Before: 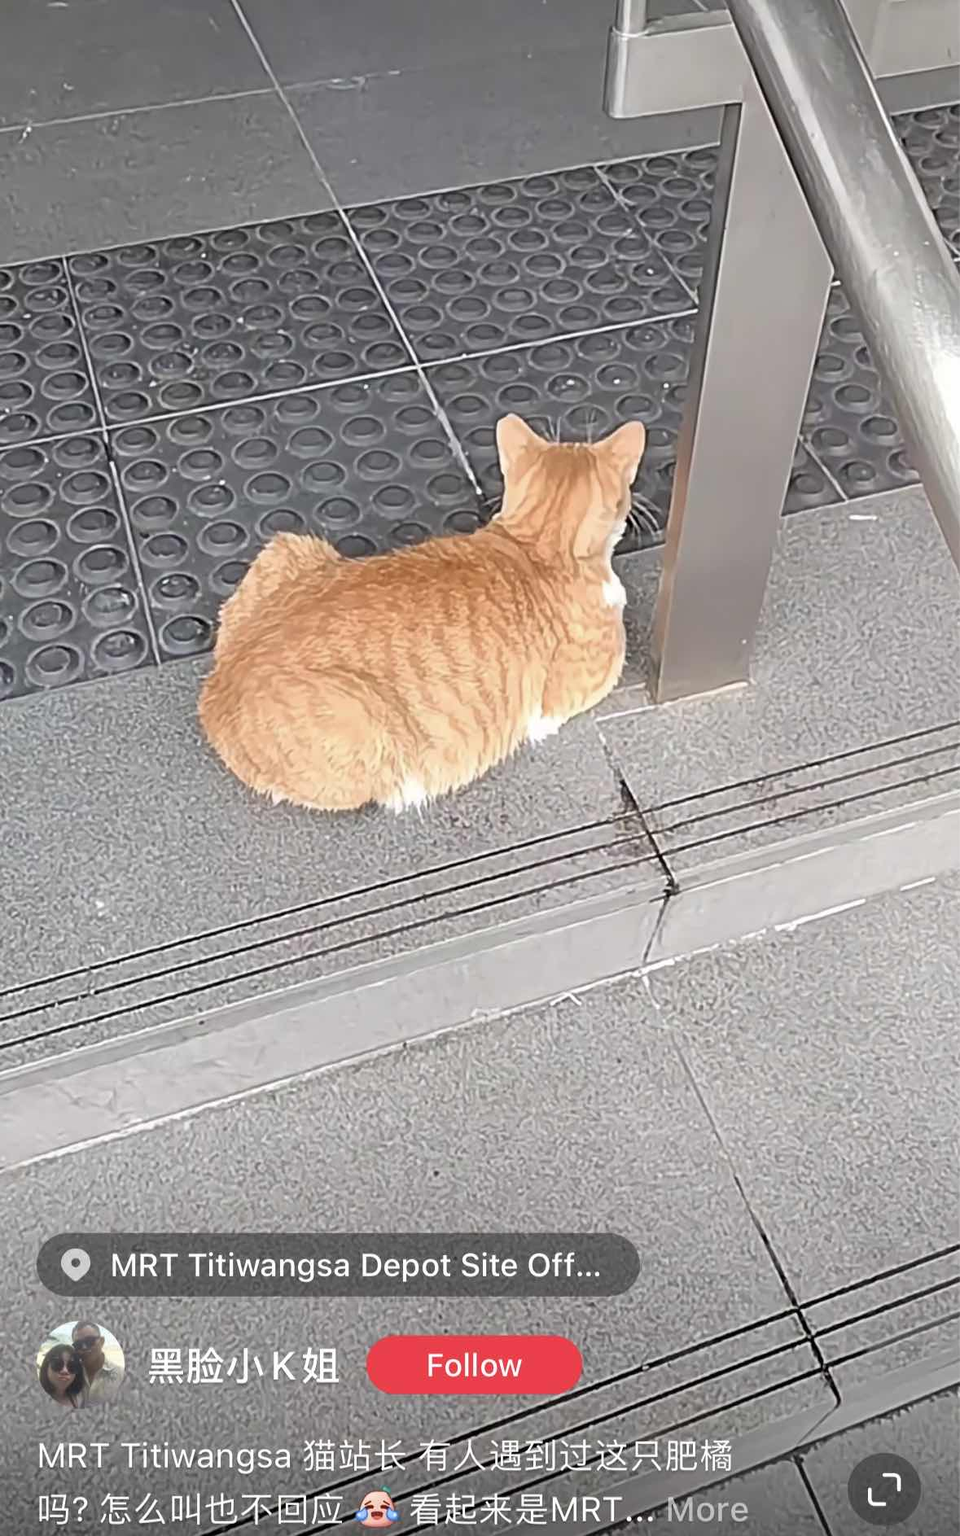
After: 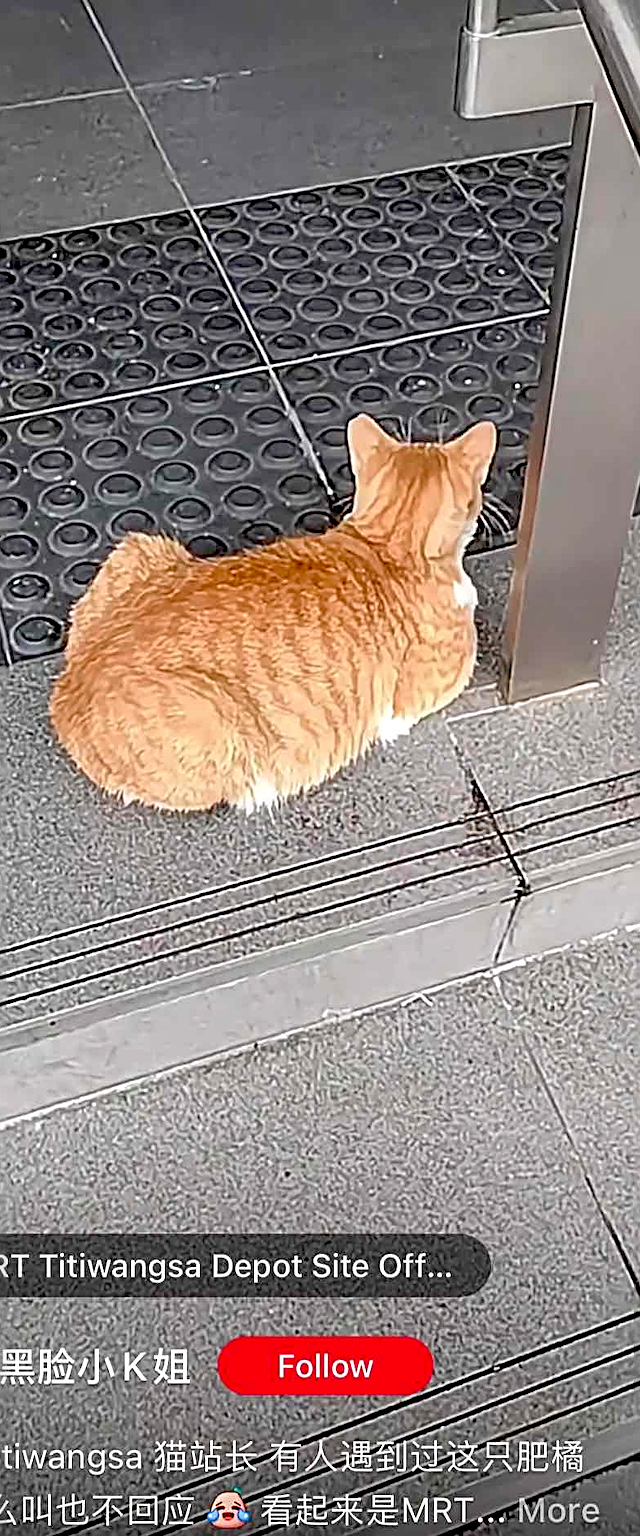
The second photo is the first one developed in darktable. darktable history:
sharpen: radius 2.815, amount 0.704
local contrast: on, module defaults
crop and rotate: left 15.584%, right 17.739%
exposure: black level correction 0.056, exposure -0.034 EV, compensate highlight preservation false
